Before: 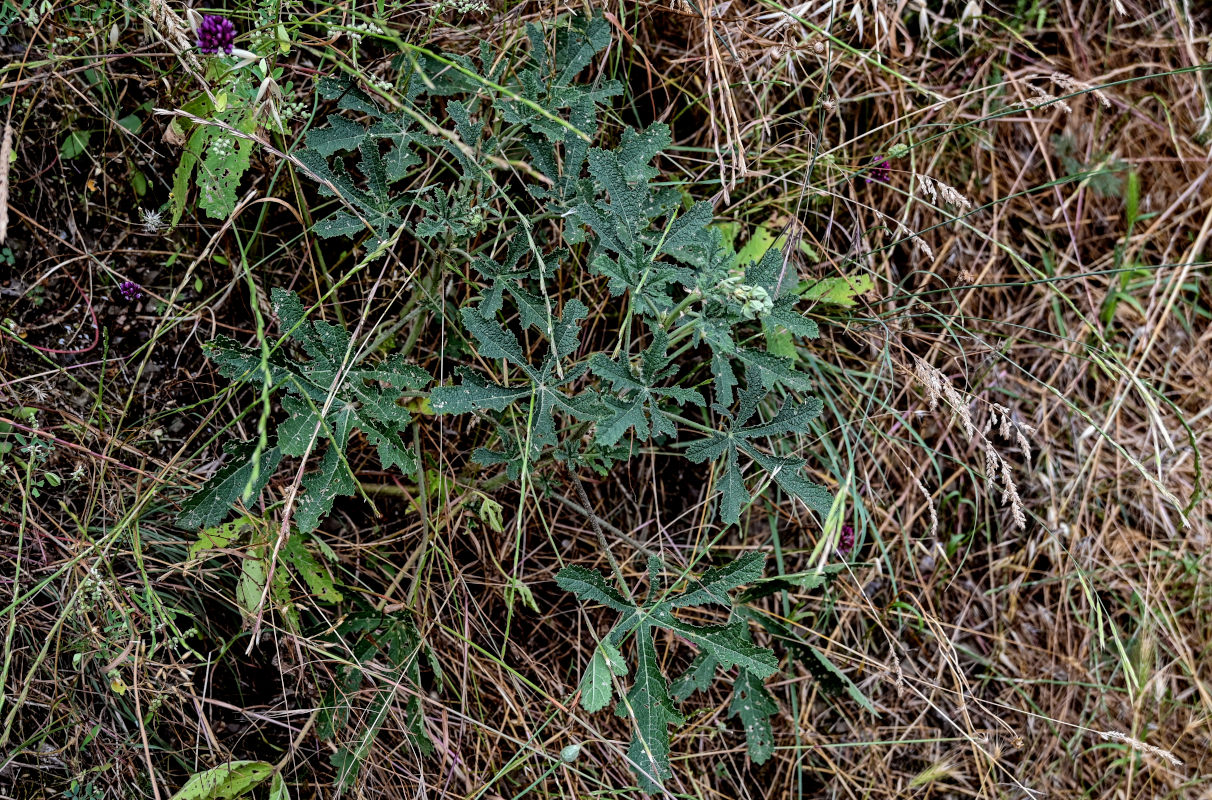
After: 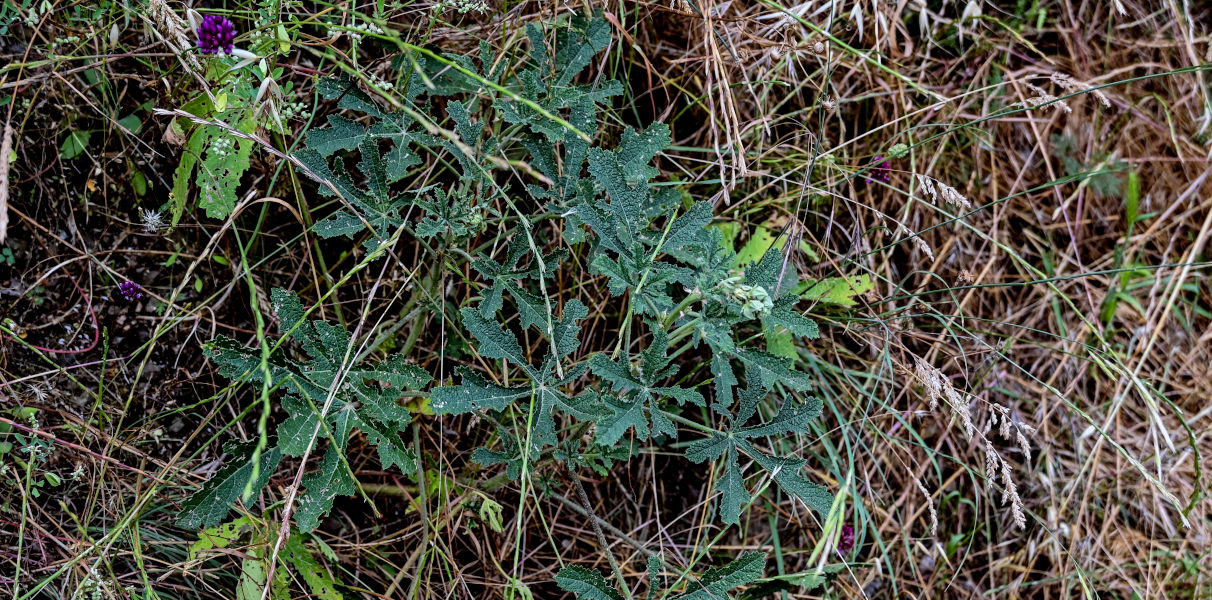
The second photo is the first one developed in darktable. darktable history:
color calibration: output R [0.994, 0.059, -0.119, 0], output G [-0.036, 1.09, -0.119, 0], output B [0.078, -0.108, 0.961, 0], illuminant as shot in camera, x 0.358, y 0.373, temperature 4628.91 K
crop: bottom 24.92%
tone equalizer: smoothing diameter 2.14%, edges refinement/feathering 21.43, mask exposure compensation -1.57 EV, filter diffusion 5
